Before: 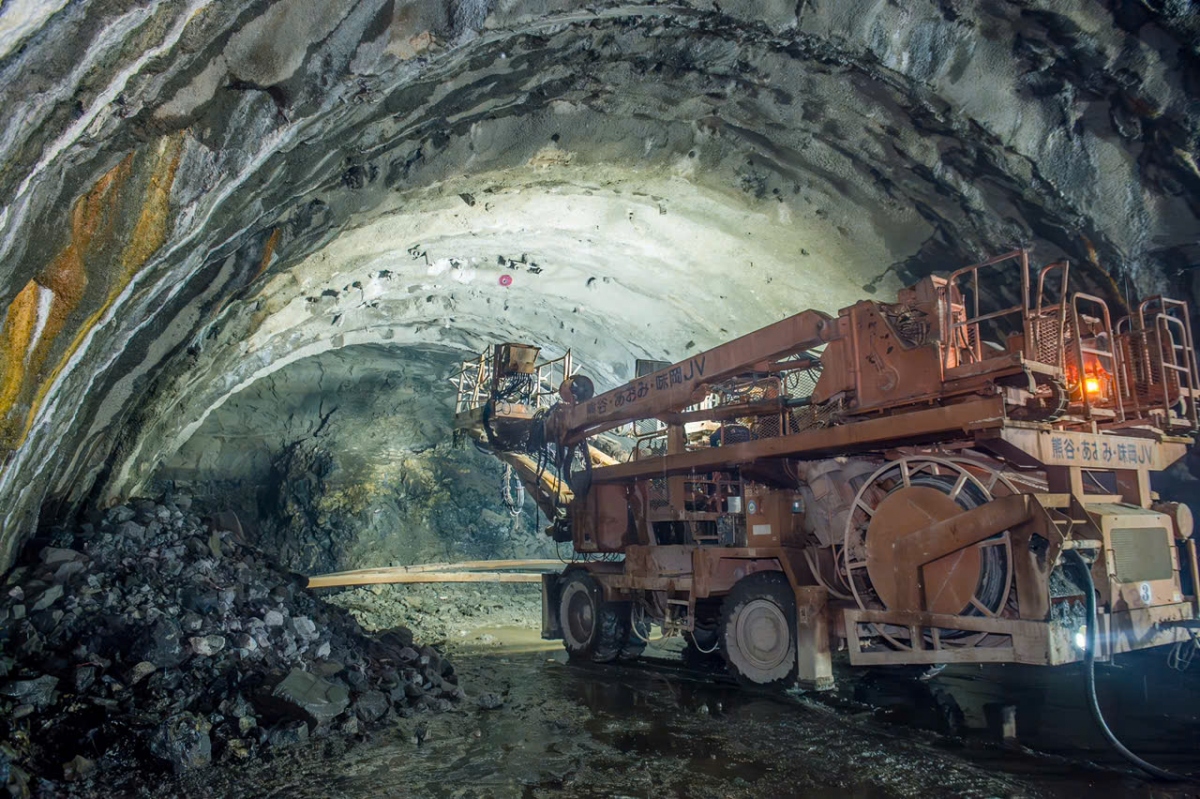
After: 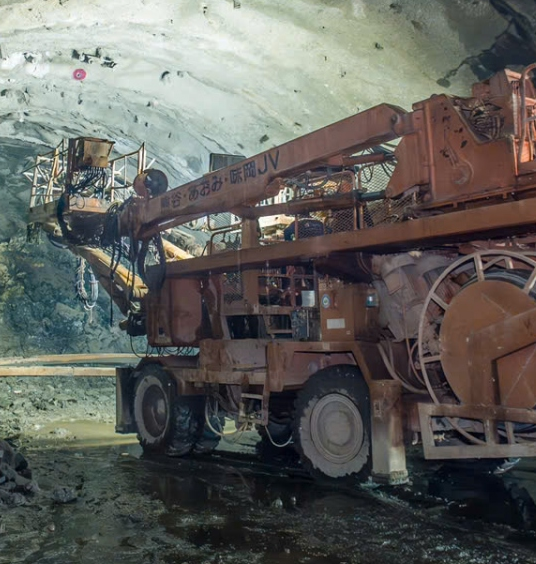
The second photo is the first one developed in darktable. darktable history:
crop: left 35.502%, top 25.898%, right 19.813%, bottom 3.396%
